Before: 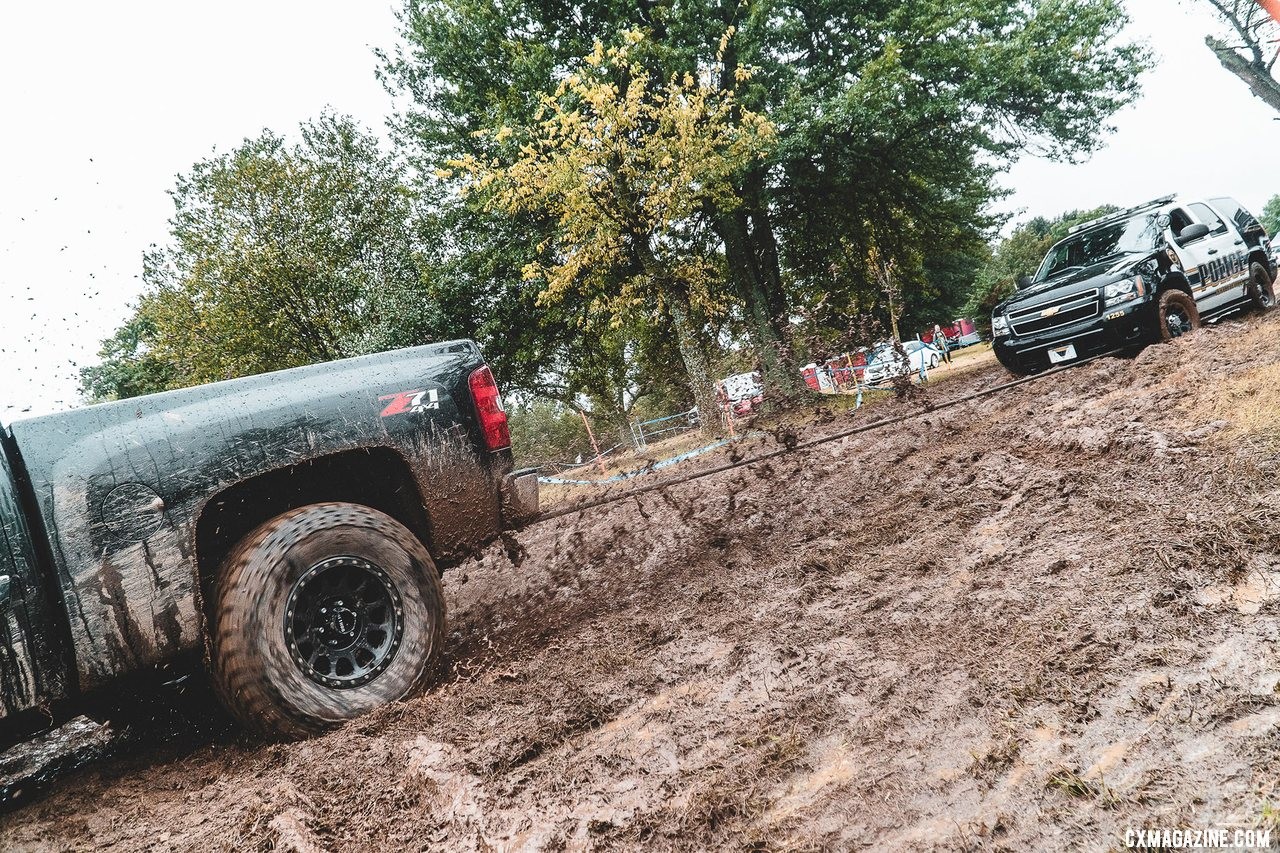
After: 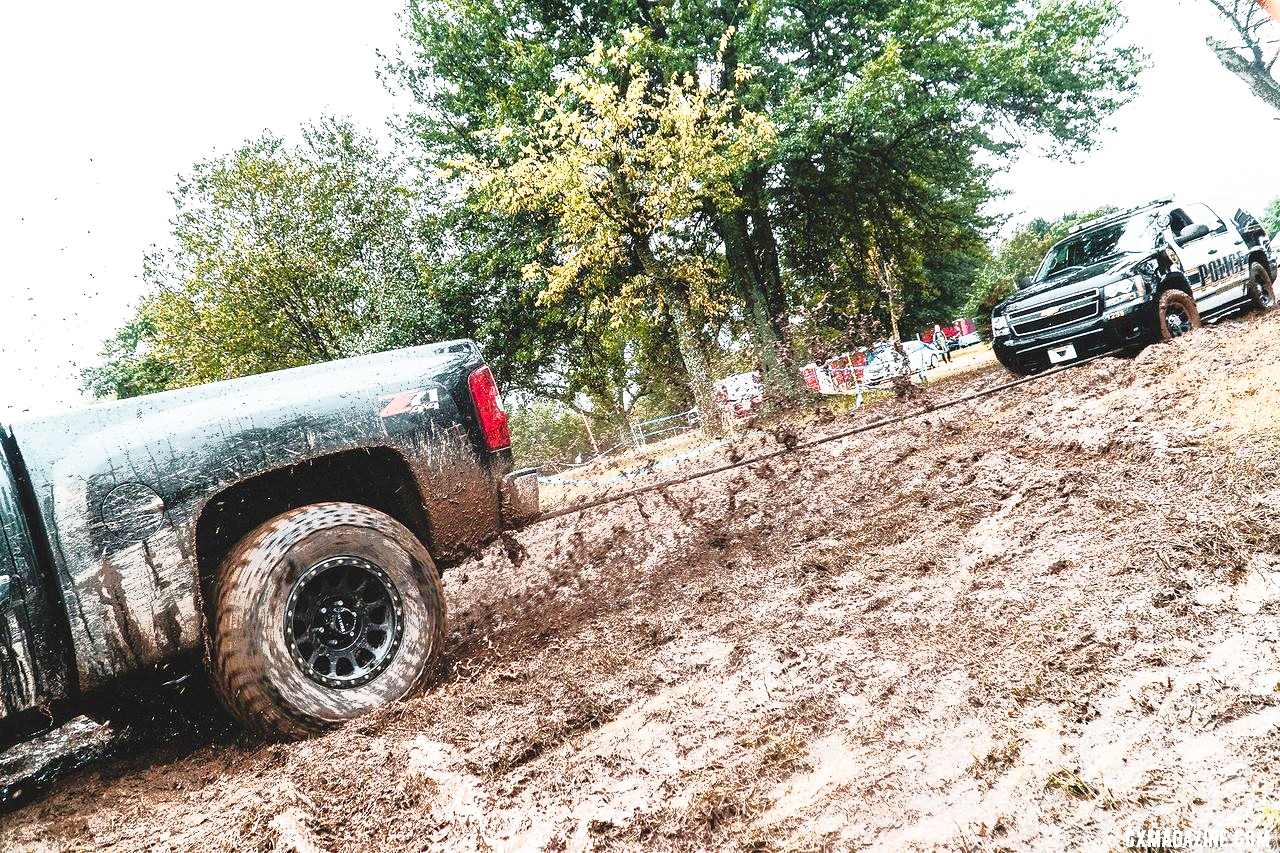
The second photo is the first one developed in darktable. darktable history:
fill light: exposure -0.73 EV, center 0.69, width 2.2
base curve: curves: ch0 [(0, 0) (0.012, 0.01) (0.073, 0.168) (0.31, 0.711) (0.645, 0.957) (1, 1)], preserve colors none
